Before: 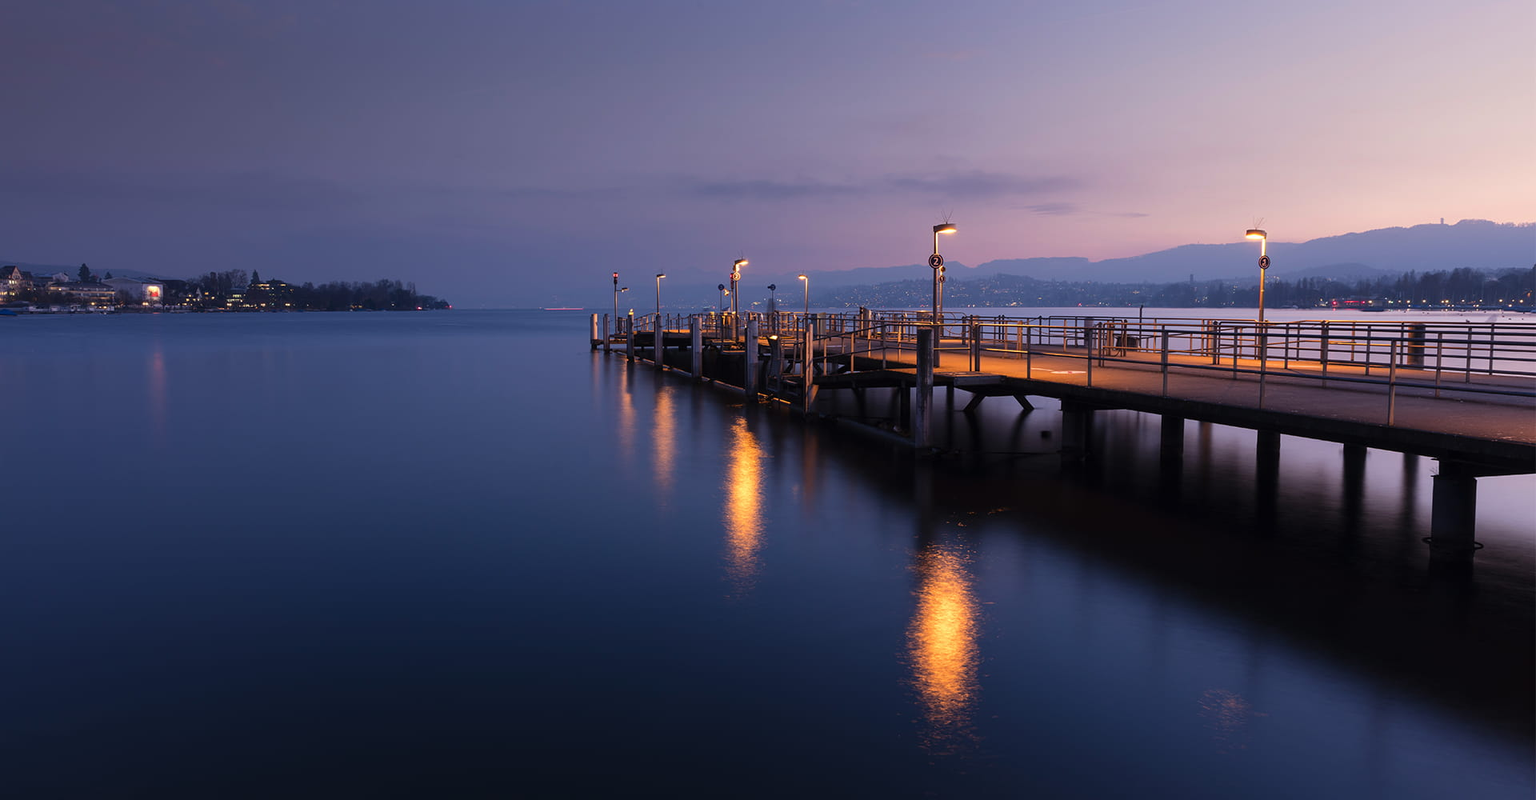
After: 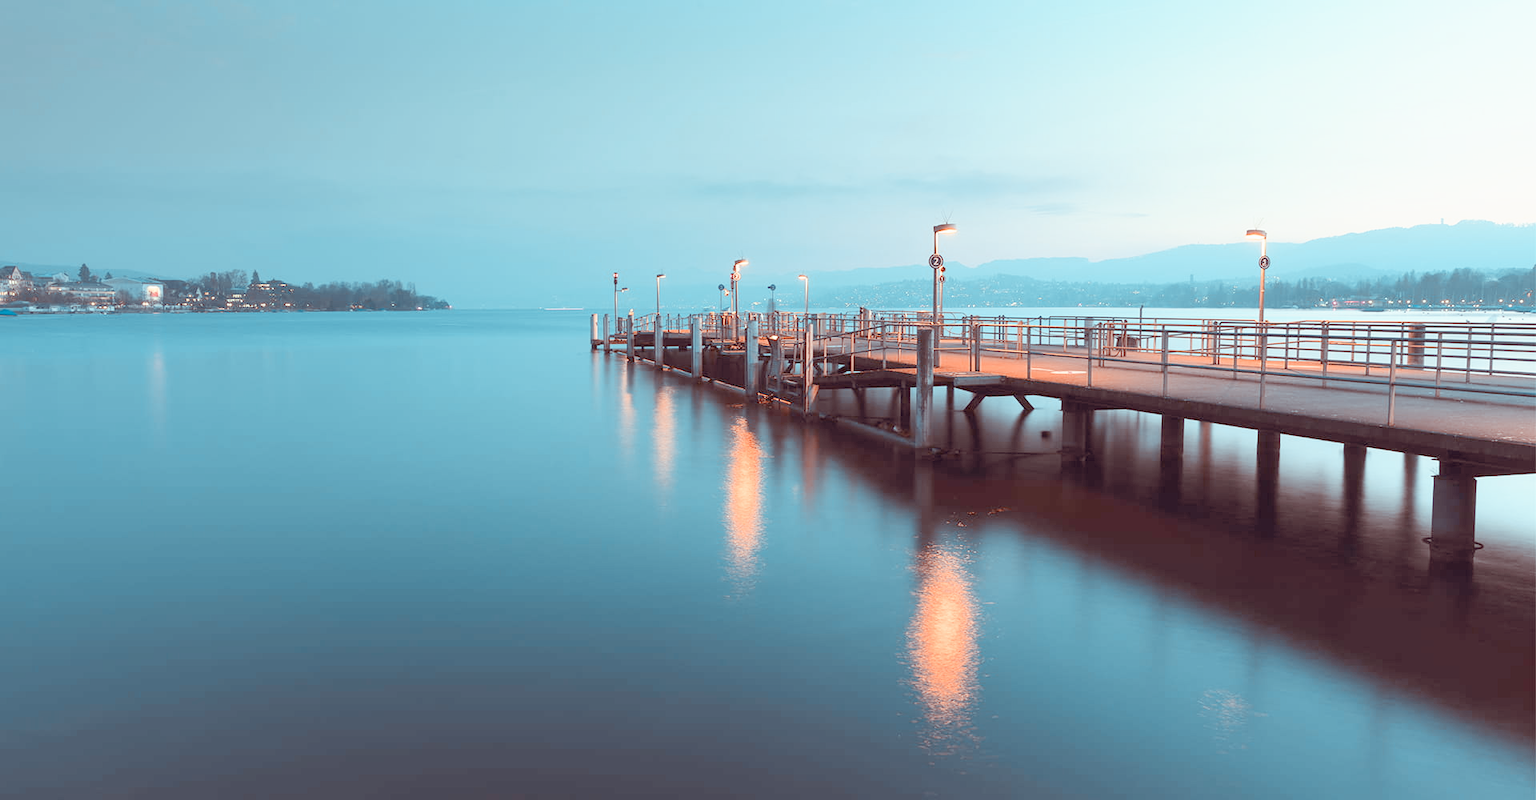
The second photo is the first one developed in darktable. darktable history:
tone curve: curves: ch0 [(0, 0) (0.003, 0.002) (0.011, 0.009) (0.025, 0.02) (0.044, 0.036) (0.069, 0.057) (0.1, 0.081) (0.136, 0.115) (0.177, 0.153) (0.224, 0.202) (0.277, 0.264) (0.335, 0.333) (0.399, 0.409) (0.468, 0.491) (0.543, 0.58) (0.623, 0.675) (0.709, 0.777) (0.801, 0.88) (0.898, 0.98) (1, 1)], preserve colors none
color look up table: target L [89.11, 79.28, 48.86, 47.8, 34.74, 27.99, 197.97, 92.08, 90.1, 59.56, 56.6, 80.68, 56.24, 52.28, 64.49, 66.9, 48.45, 50.24, 60.58, 50.79, 38.95, 30.14, 86.23, 80.76, 80.53, 74.78, 63.32, 62.05, 64.39, 68.1, 46, 53.19, 28.23, 30.26, 41.83, 20.36, 17.34, 13.9, 11.16, 81.72, 81.88, 81.58, 81.28, 81.23, 82.22, 68.28, 69.72, 59.05, 52.92], target a [-11.31, -8.416, 25.17, -5.015, 5.114, 16.22, 0, -0.001, -8.951, 46.43, 45.86, -5.276, 53.92, 51.47, 15.19, -5.13, 54.15, 48.5, 26.42, 41.8, 46.02, 26.82, -9.731, -7.917, -8.084, -8.092, -15.73, 16.51, -5.736, -25.66, 7.151, -14.76, 11.02, 13.1, -1.847, 12.07, 15.08, 15.69, 15.14, -9.642, -14.47, -10.82, -10.19, -12.25, -13.15, -26.8, -32.78, -25.78, -17.22], target b [2.565, -1.155, 42.68, 18.36, 23.54, 24.54, 0.001, 0.006, 0.62, 58.75, 56.85, -0.506, 53.41, 54.81, 11, -1.792, 52.33, 33.57, 4.051, 24.92, 35.35, 20.63, 0.864, -1.334, -0.94, -1.384, -20.18, -5.722, -21.68, -35.62, 2.796, -36.13, 3.462, -6.911, -34.57, 4.307, 3.126, 1.857, 1.794, -1.072, -3.559, -2.721, -2.898, -2.868, -4.4, -8.152, -24.01, -25.41, -20.01], num patches 49
